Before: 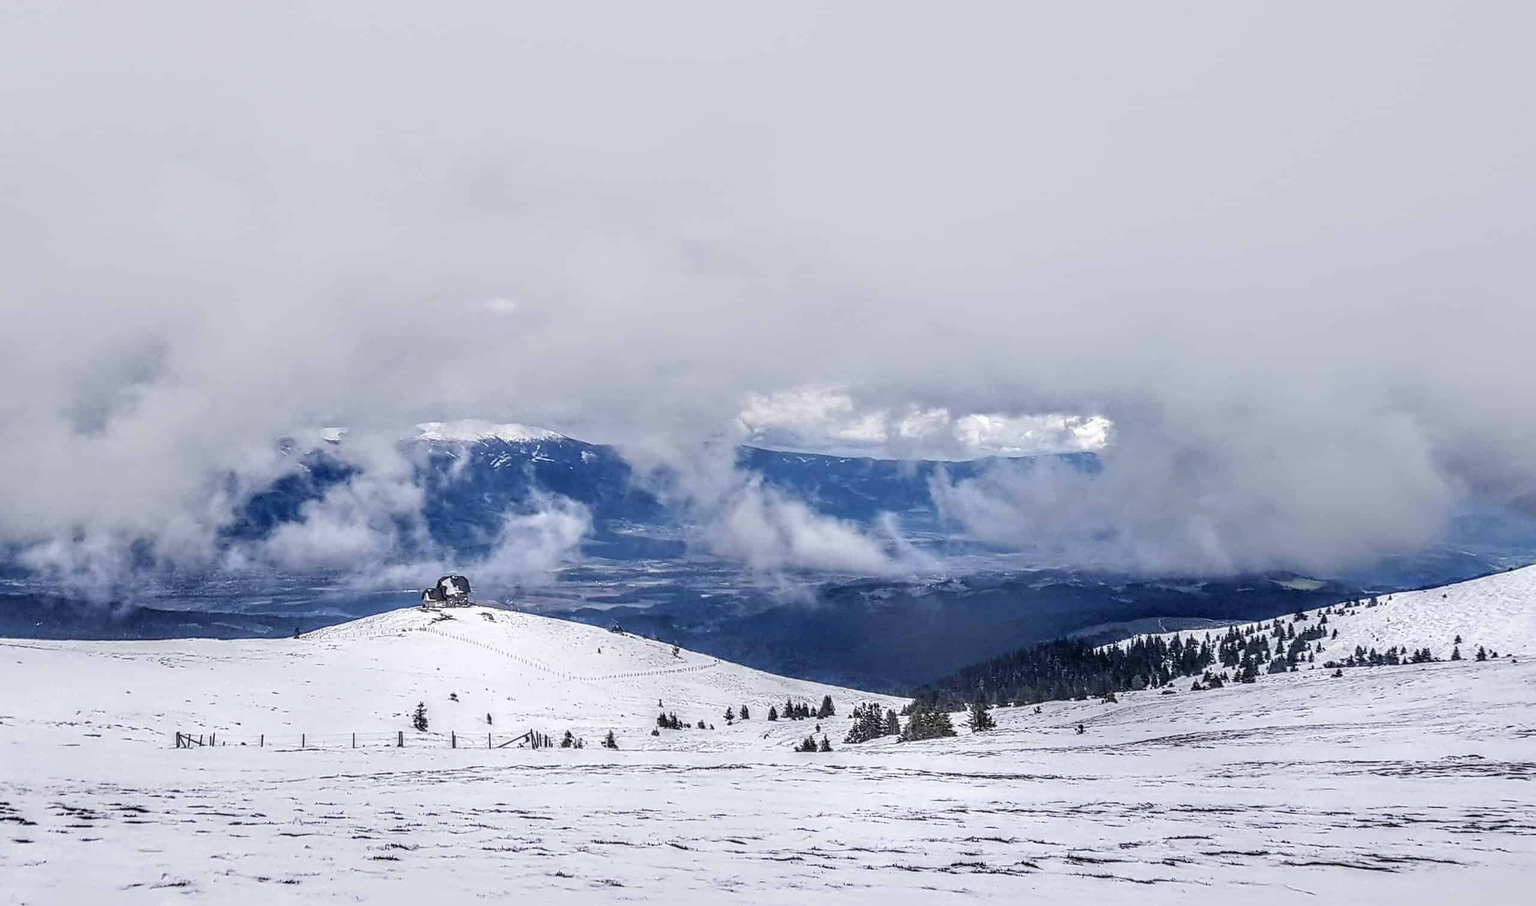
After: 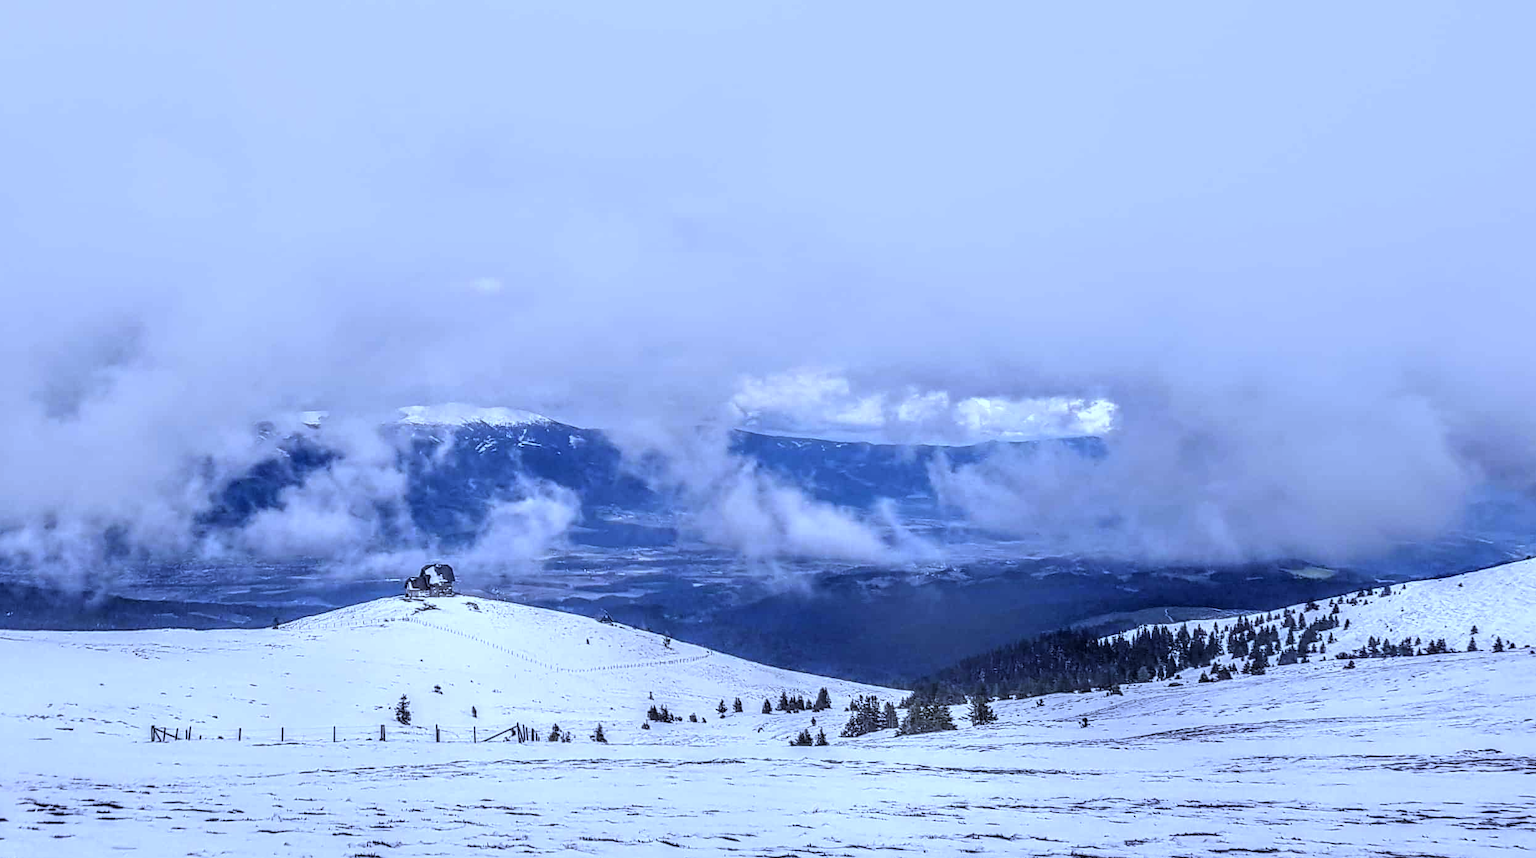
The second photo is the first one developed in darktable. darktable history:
white balance: red 0.871, blue 1.249
crop: left 1.964%, top 3.251%, right 1.122%, bottom 4.933%
